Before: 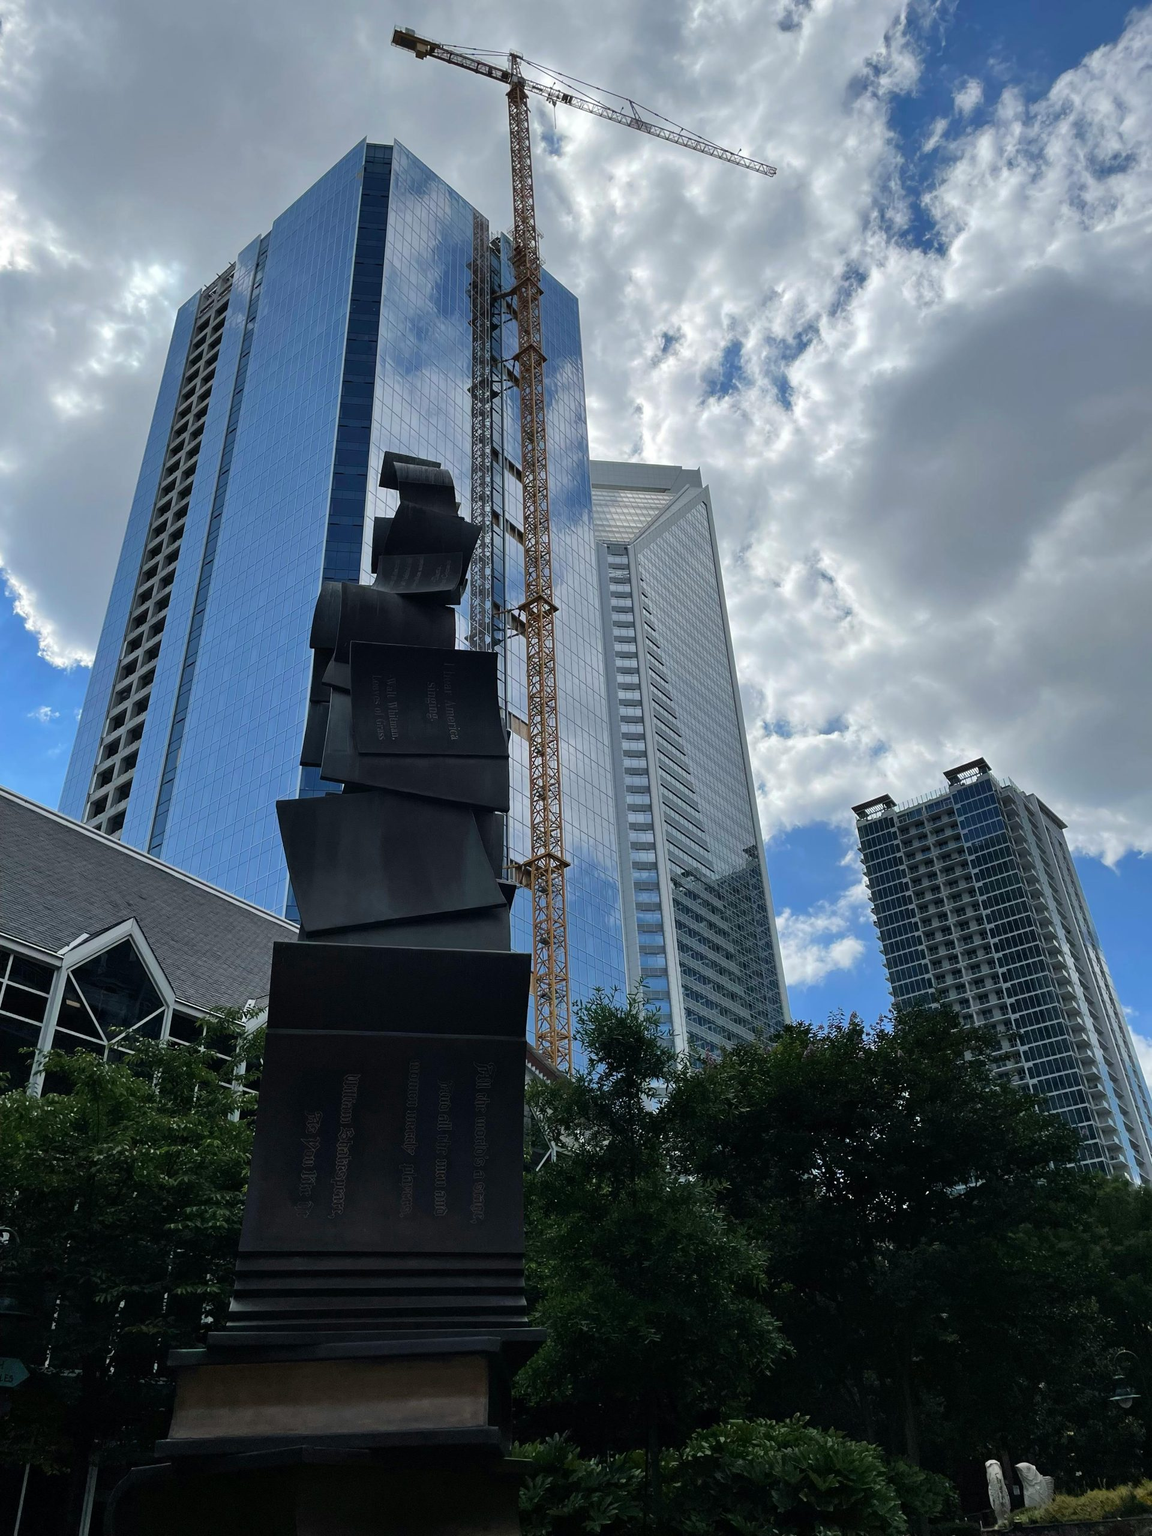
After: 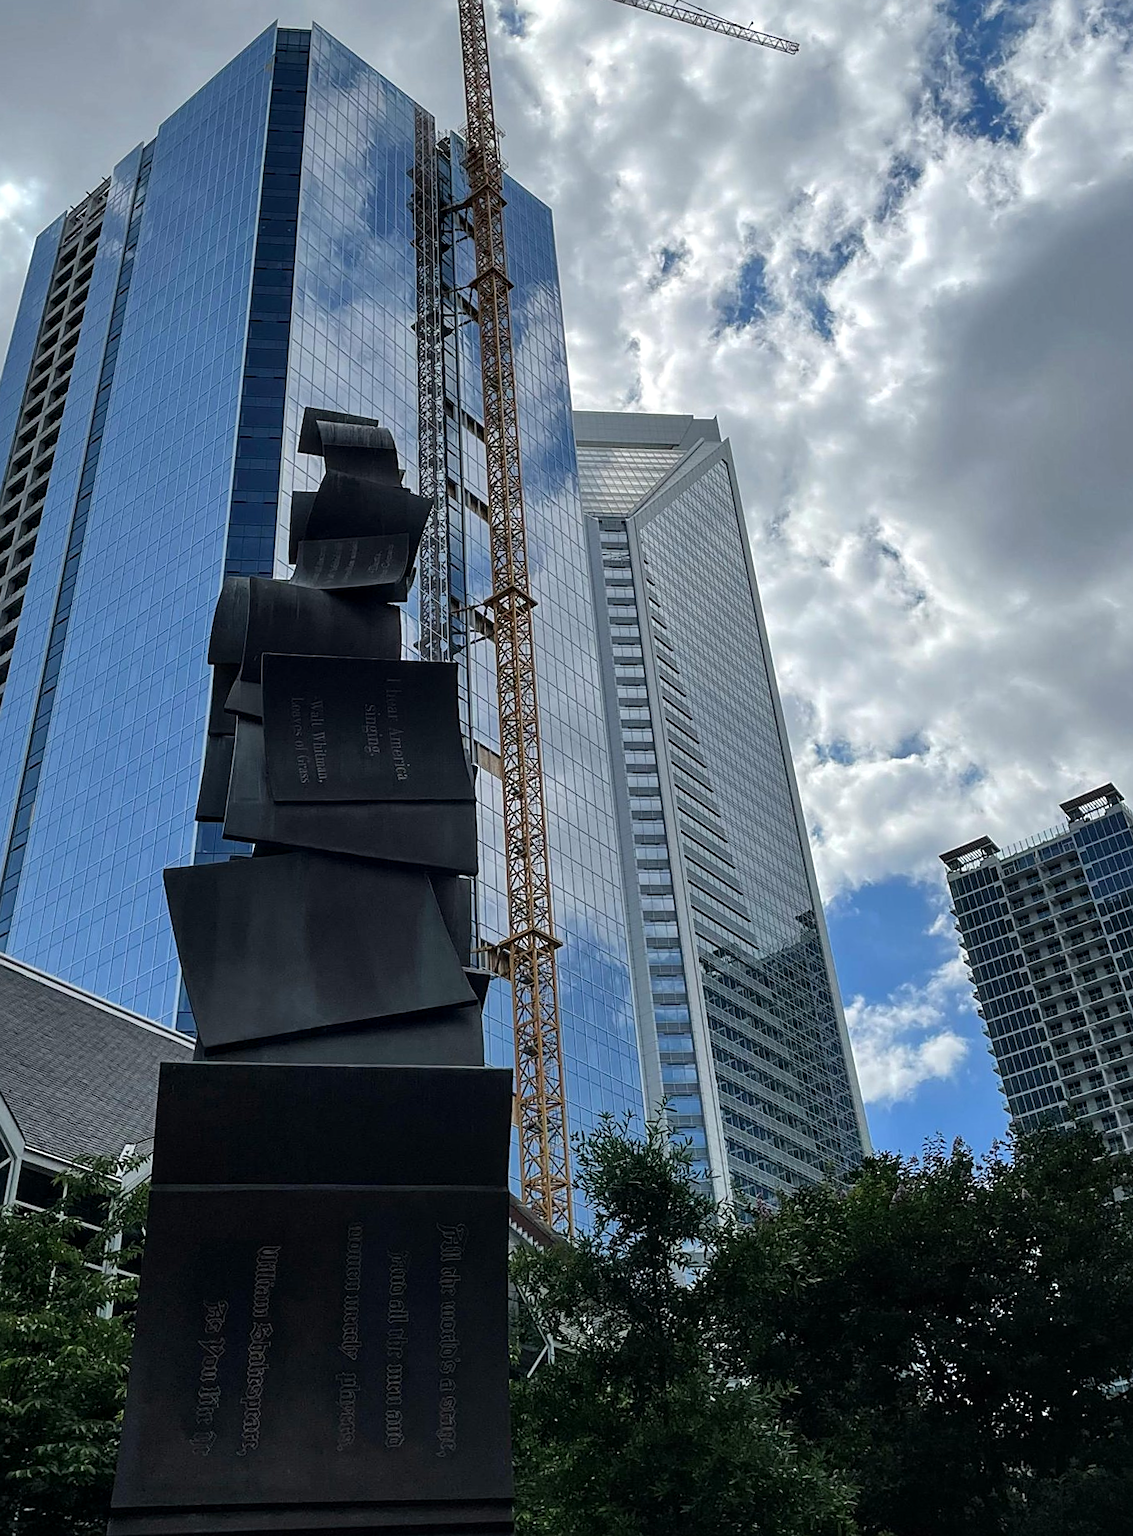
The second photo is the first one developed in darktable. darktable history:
crop and rotate: left 10.77%, top 5.1%, right 10.41%, bottom 16.76%
sharpen: on, module defaults
local contrast: on, module defaults
rotate and perspective: rotation -1.68°, lens shift (vertical) -0.146, crop left 0.049, crop right 0.912, crop top 0.032, crop bottom 0.96
